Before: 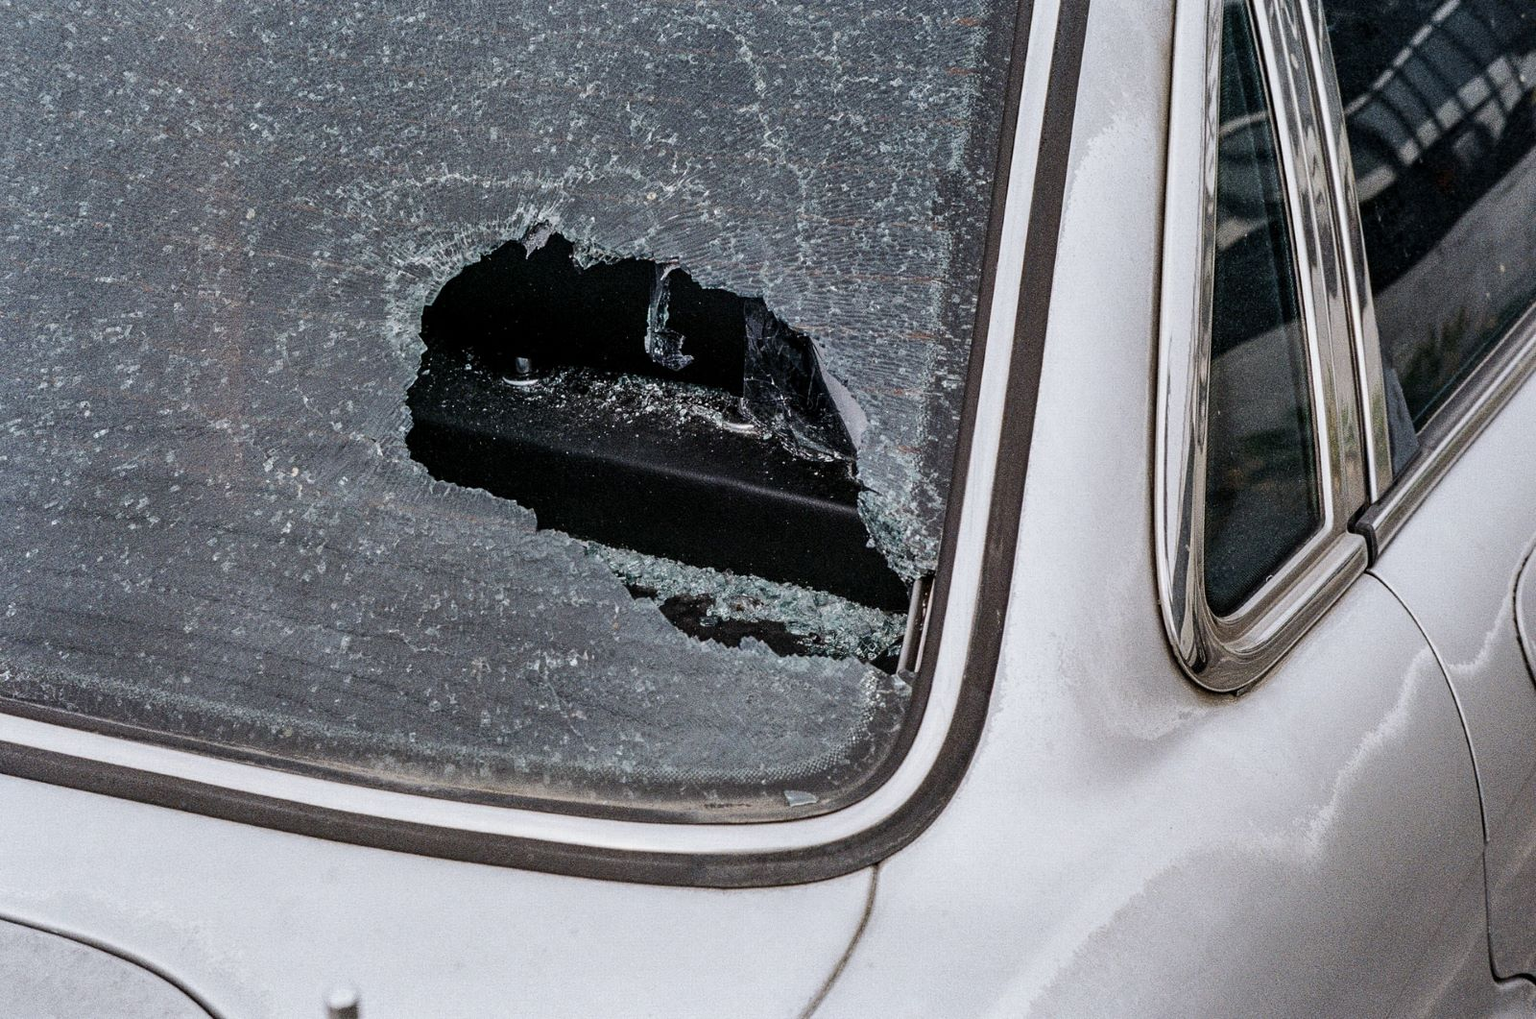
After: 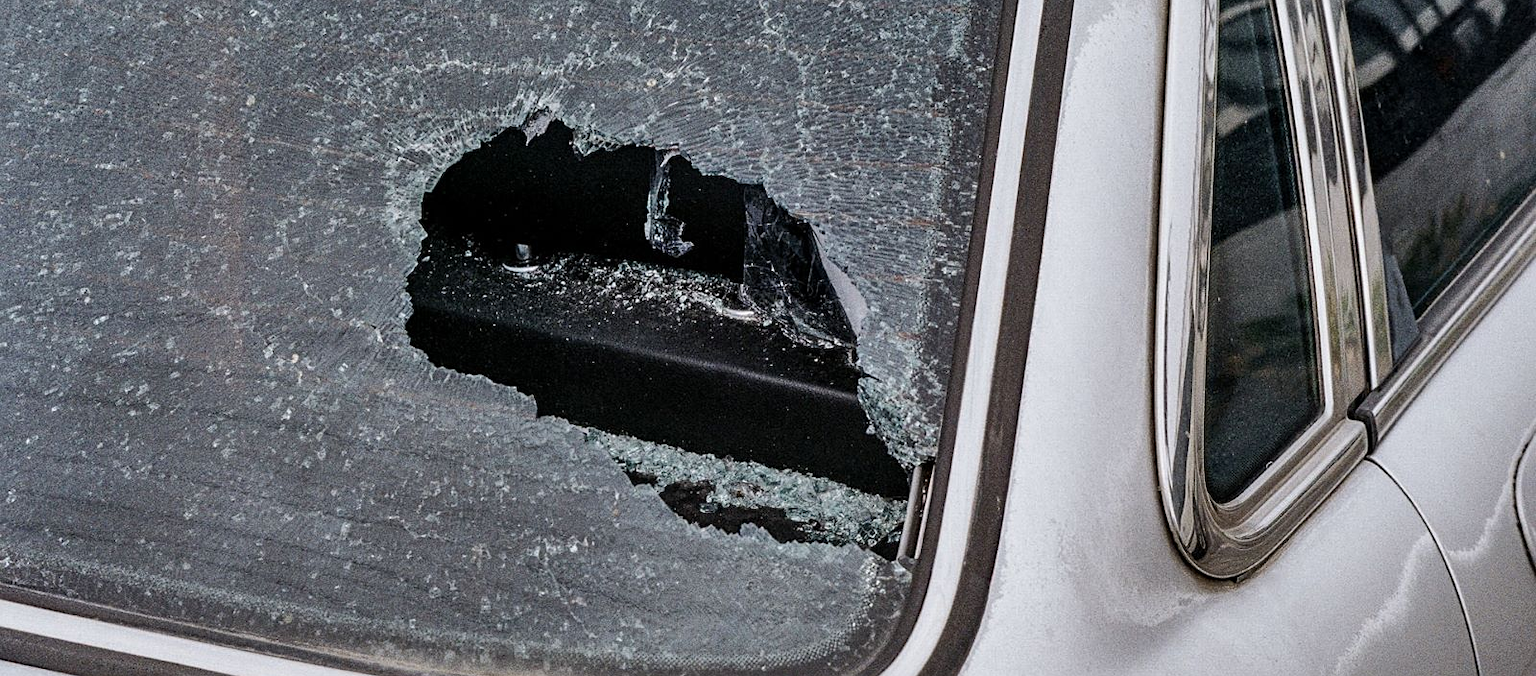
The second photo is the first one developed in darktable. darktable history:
shadows and highlights: radius 119.18, shadows 42.11, highlights -61.67, soften with gaussian
crop: top 11.158%, bottom 22.308%
sharpen: amount 0.21
